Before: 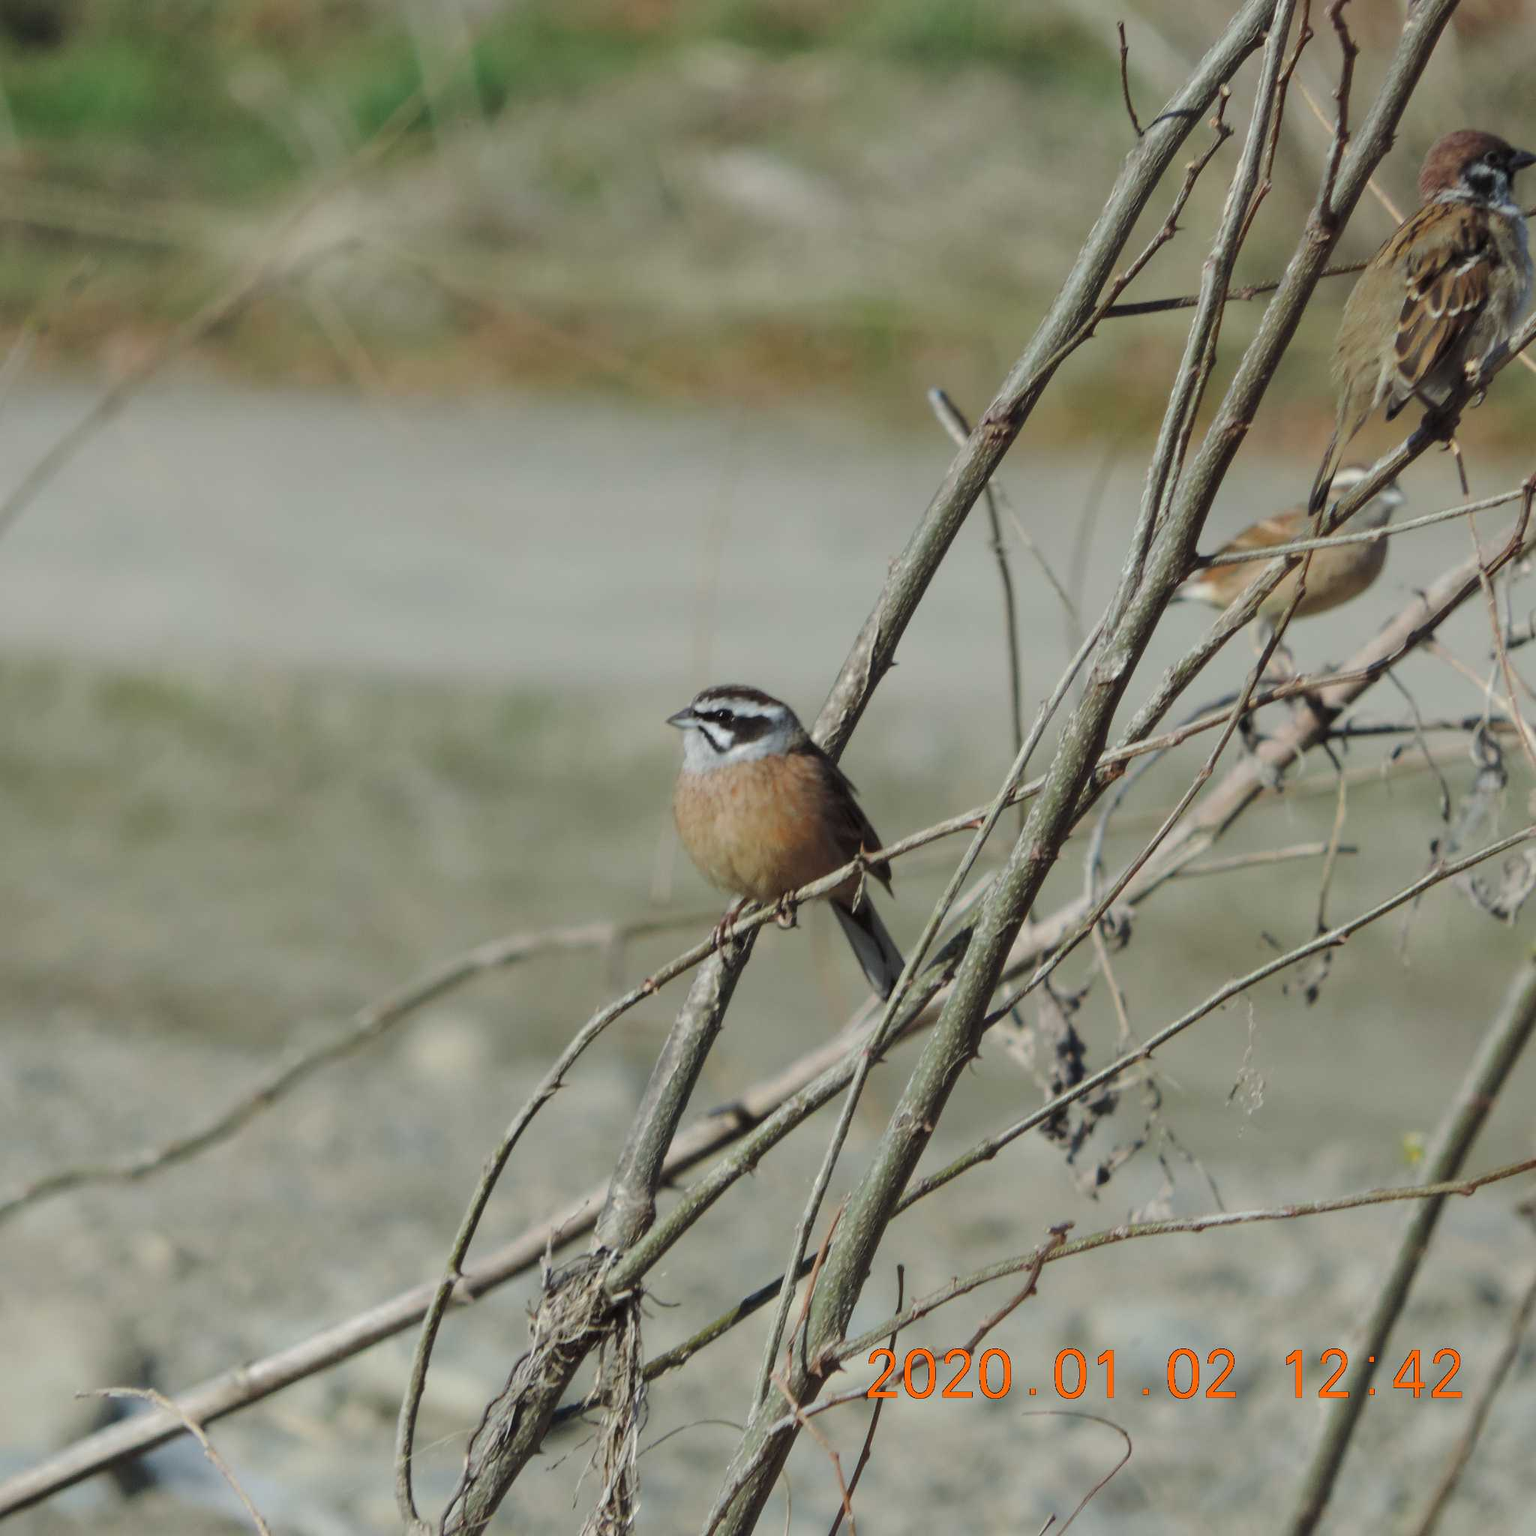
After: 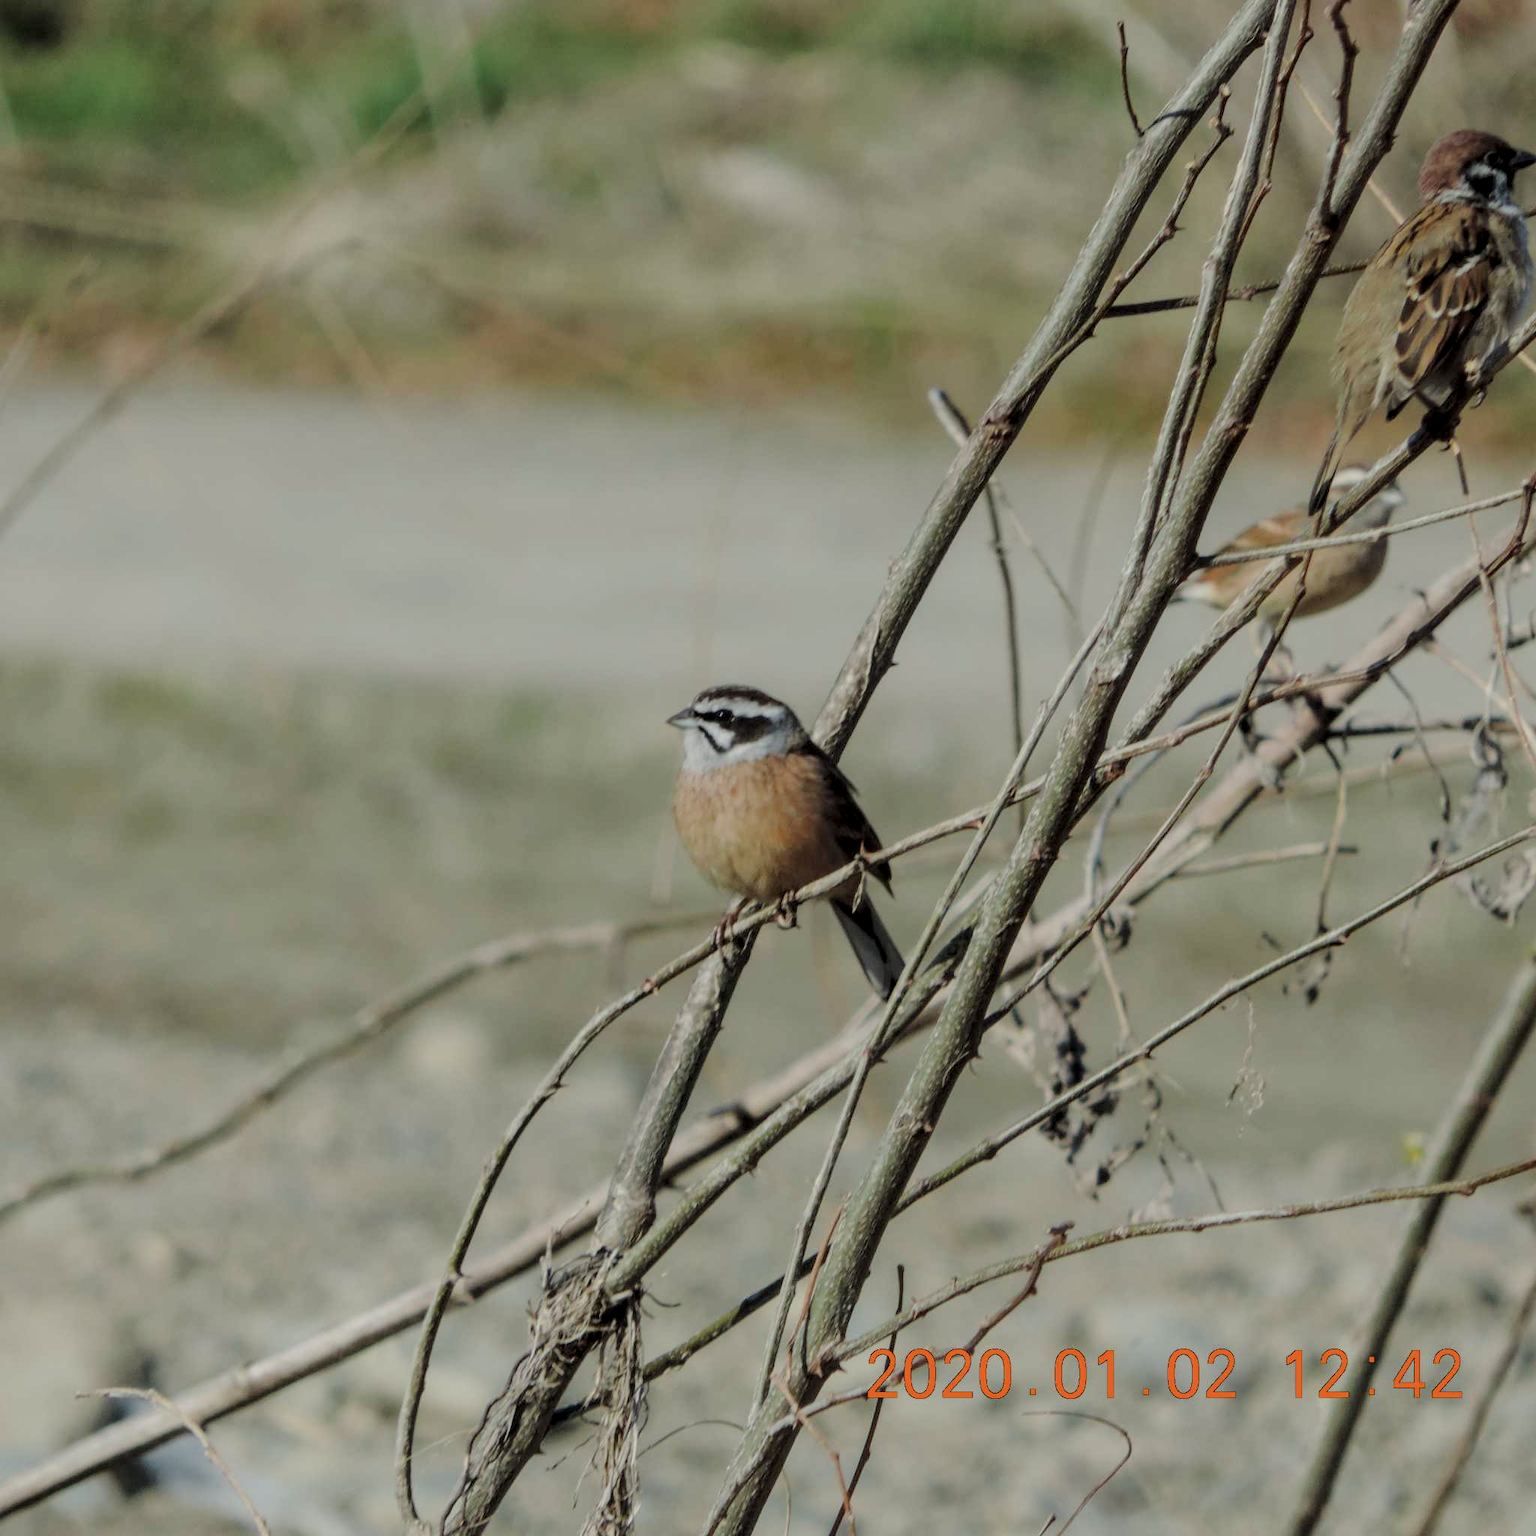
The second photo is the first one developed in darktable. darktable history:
local contrast: on, module defaults
filmic rgb: black relative exposure -7.65 EV, white relative exposure 4.56 EV, hardness 3.61
white balance: red 1.009, blue 0.985
